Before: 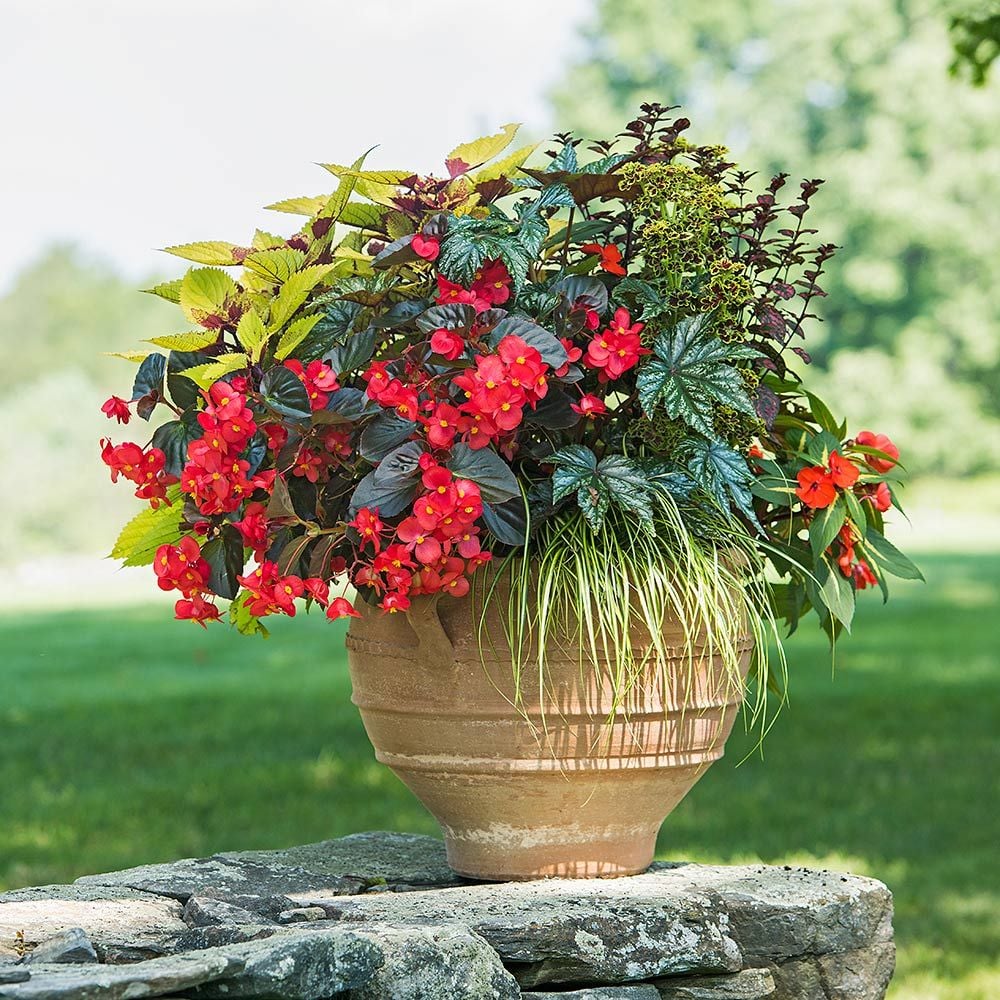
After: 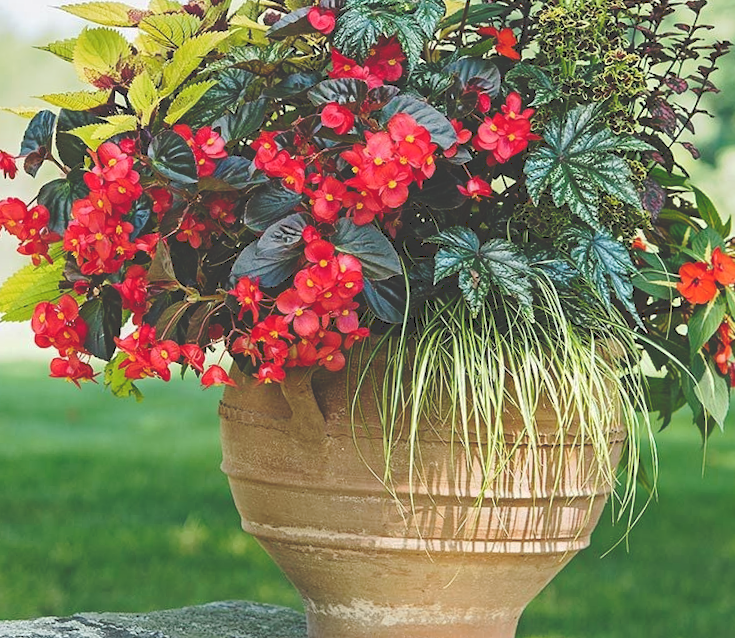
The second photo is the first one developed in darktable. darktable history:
tone curve: curves: ch0 [(0, 0) (0.003, 0.211) (0.011, 0.211) (0.025, 0.215) (0.044, 0.218) (0.069, 0.224) (0.1, 0.227) (0.136, 0.233) (0.177, 0.247) (0.224, 0.275) (0.277, 0.309) (0.335, 0.366) (0.399, 0.438) (0.468, 0.515) (0.543, 0.586) (0.623, 0.658) (0.709, 0.735) (0.801, 0.821) (0.898, 0.889) (1, 1)], preserve colors none
crop and rotate: angle -3.37°, left 9.79%, top 20.73%, right 12.42%, bottom 11.82%
